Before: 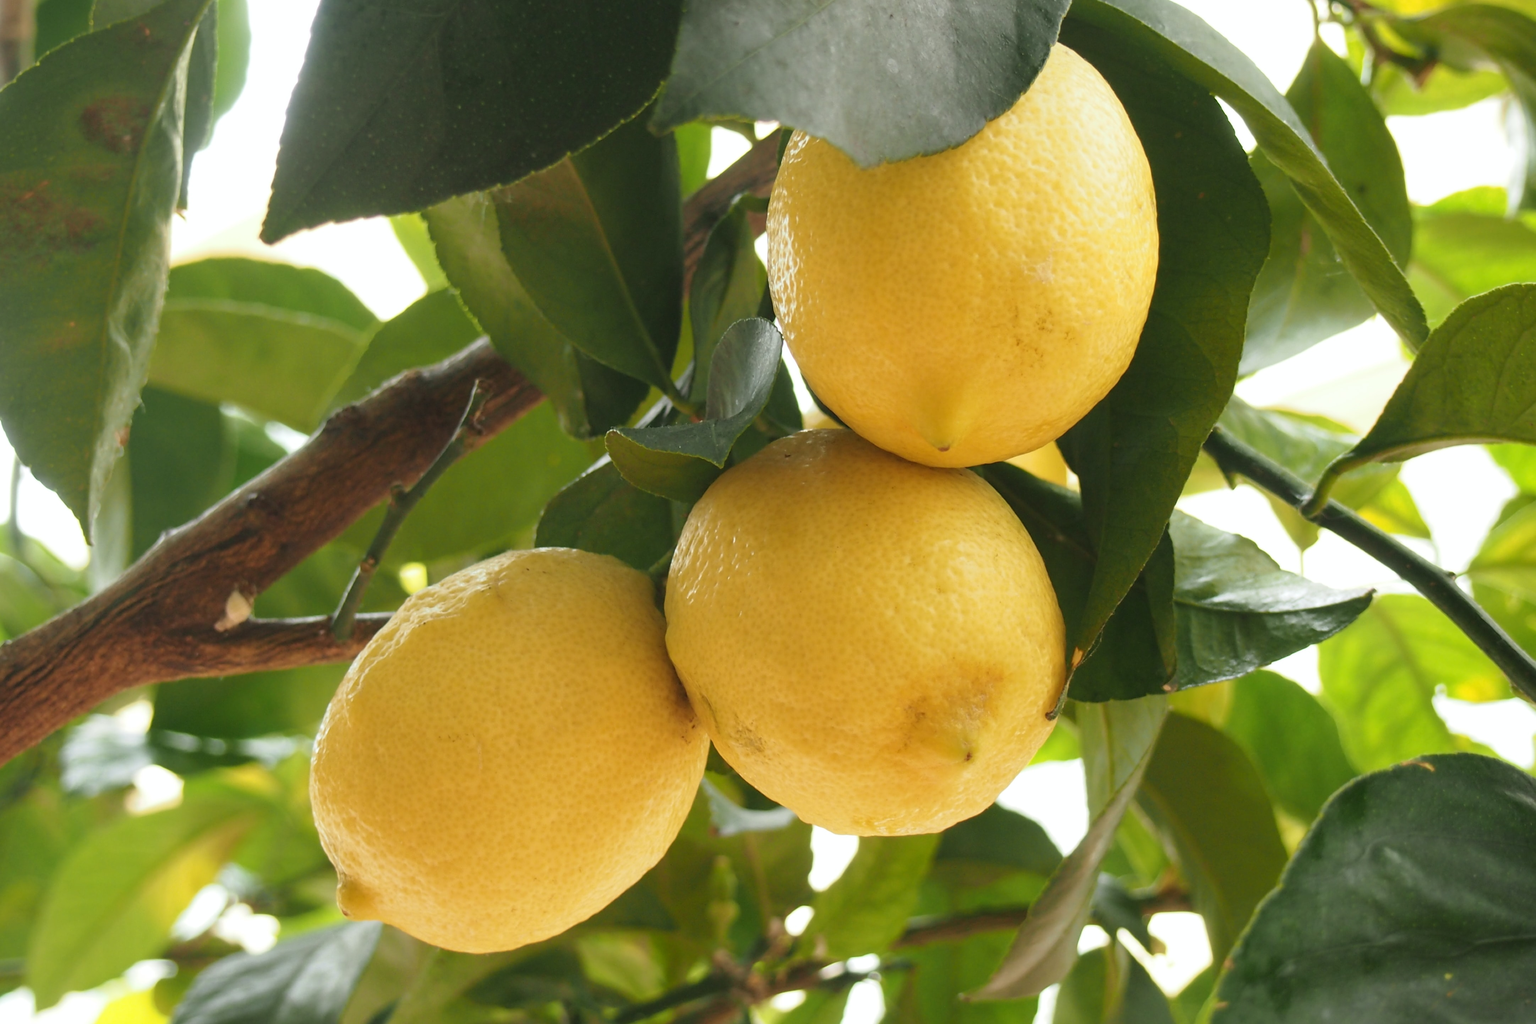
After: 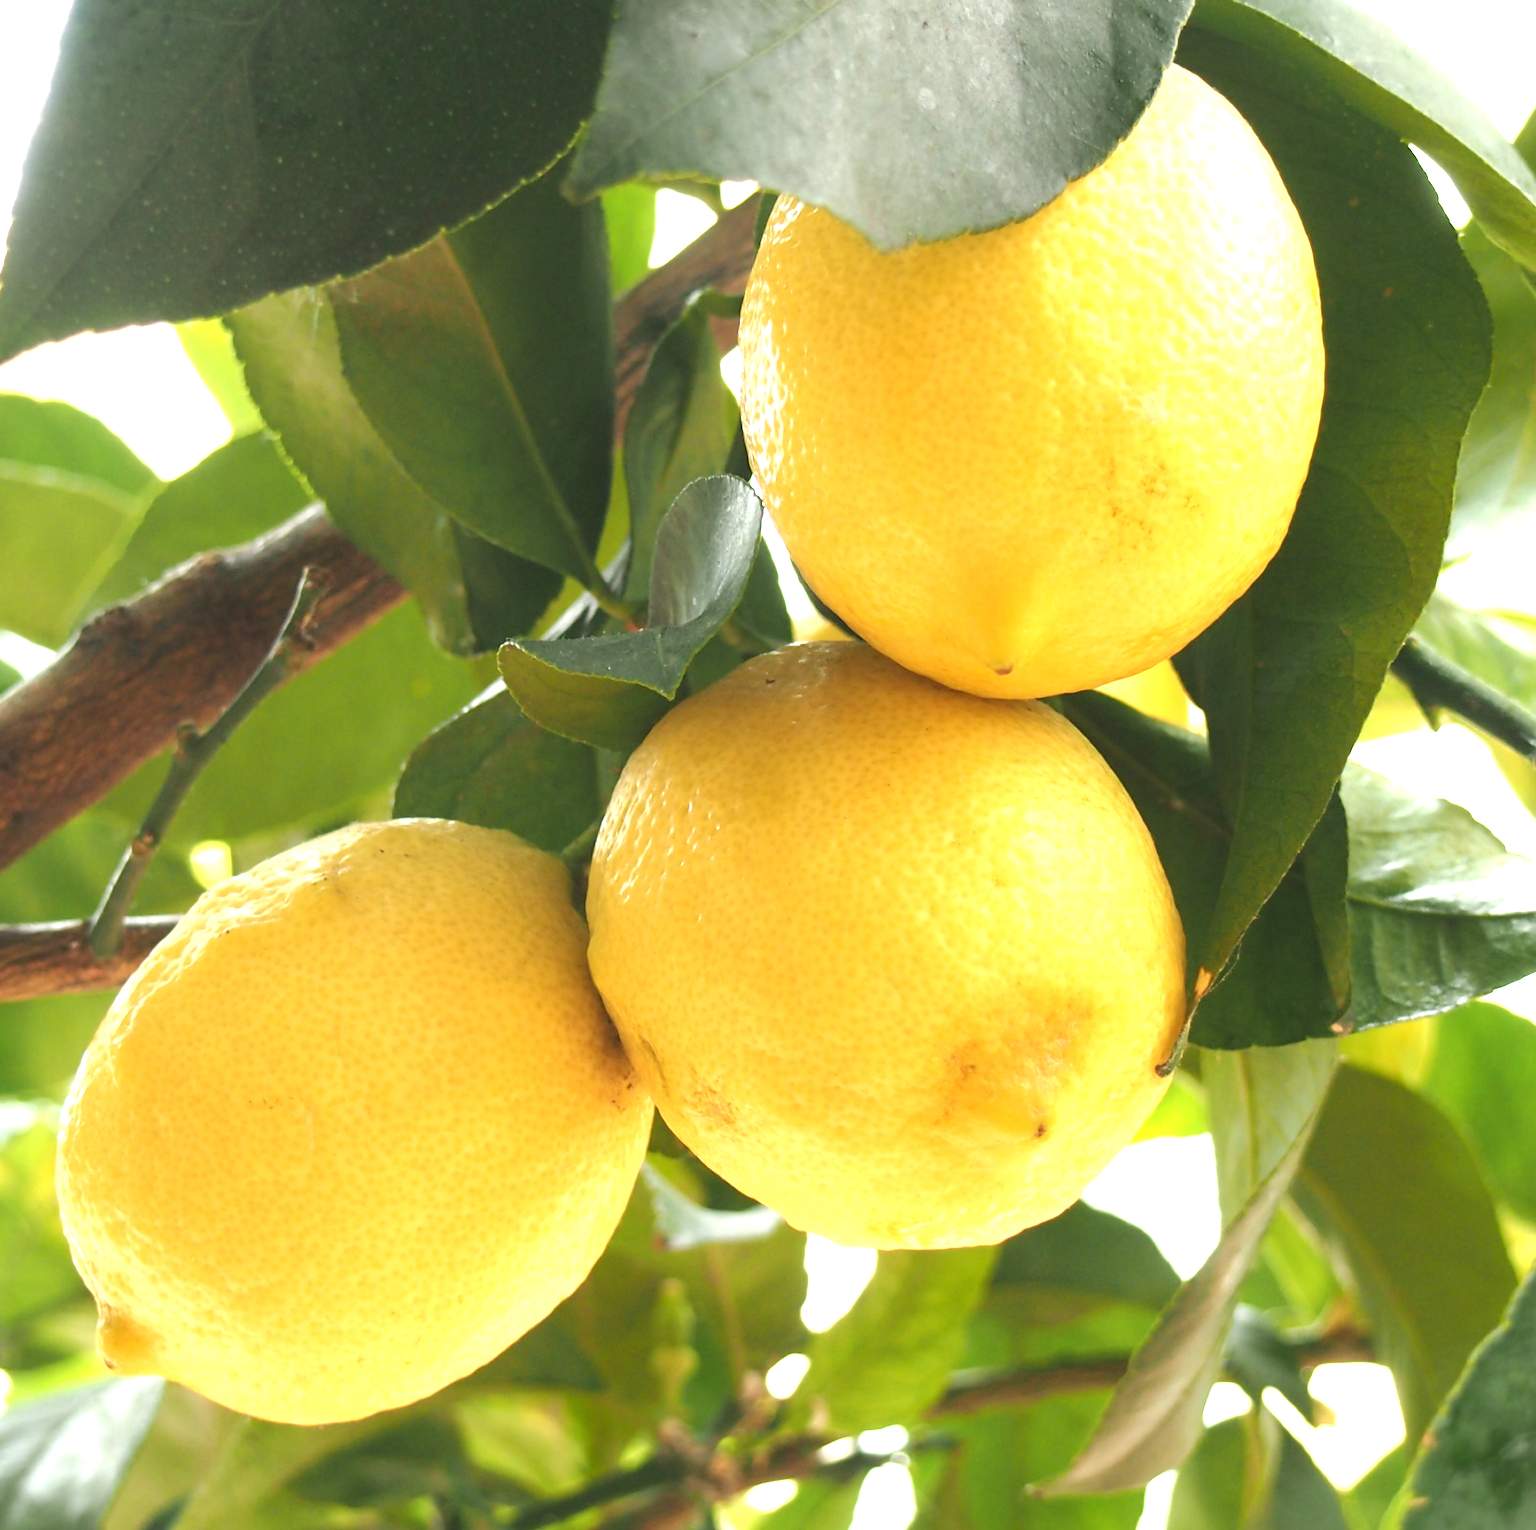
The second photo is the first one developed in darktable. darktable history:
crop and rotate: left 17.744%, right 15.307%
exposure: black level correction 0, exposure 1 EV, compensate highlight preservation false
